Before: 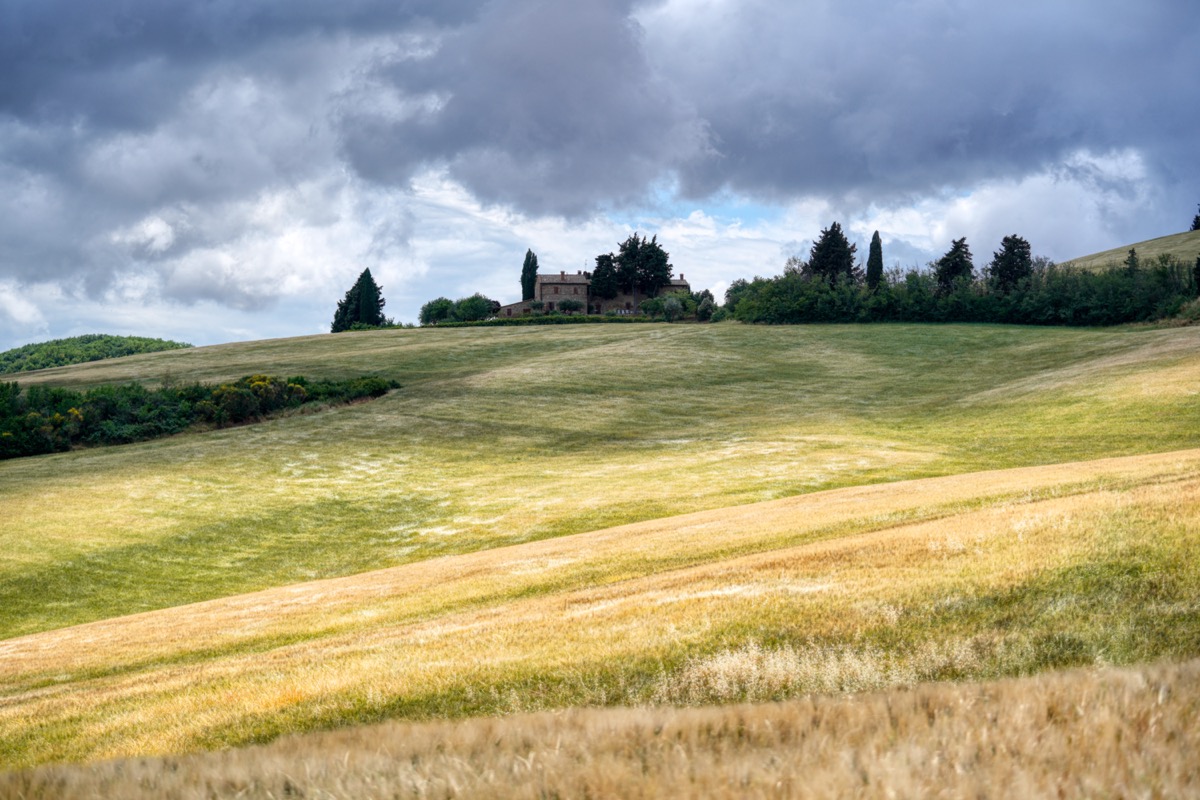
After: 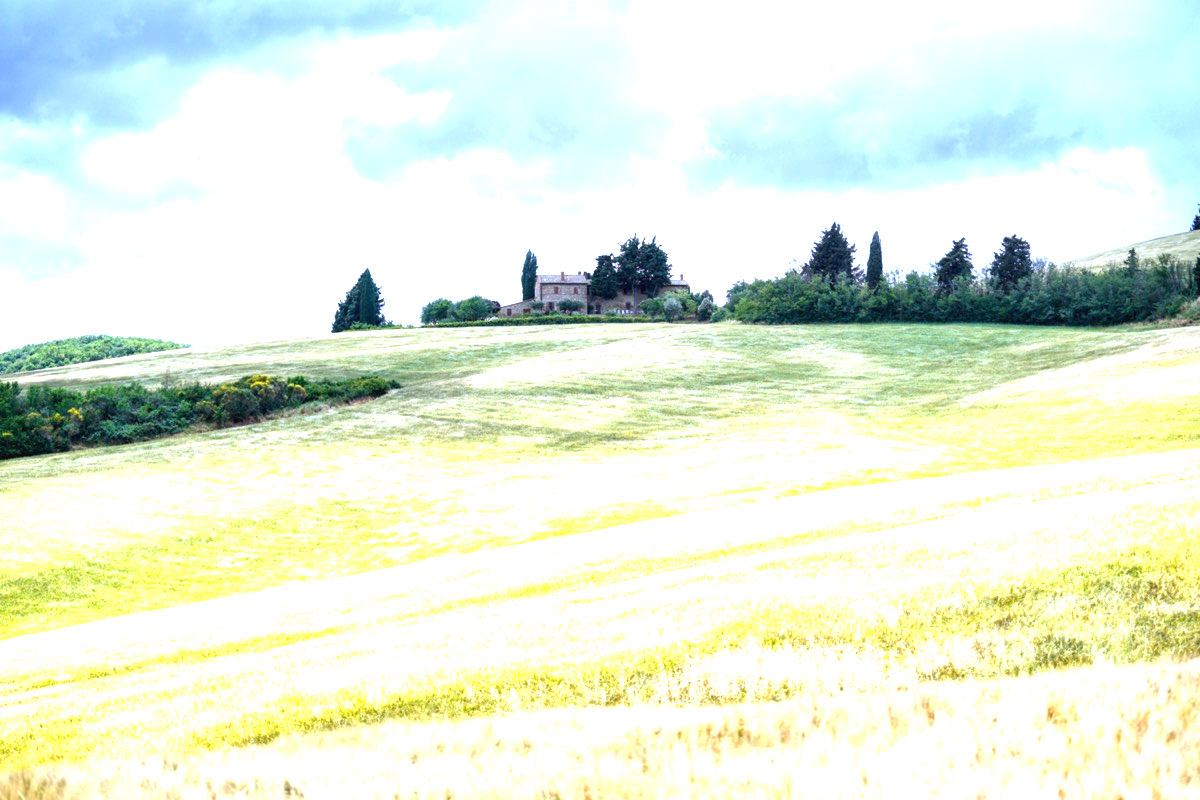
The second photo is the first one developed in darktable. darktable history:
exposure: black level correction 0, exposure 1 EV, compensate exposure bias true, compensate highlight preservation false
white balance: red 0.948, green 1.02, blue 1.176
